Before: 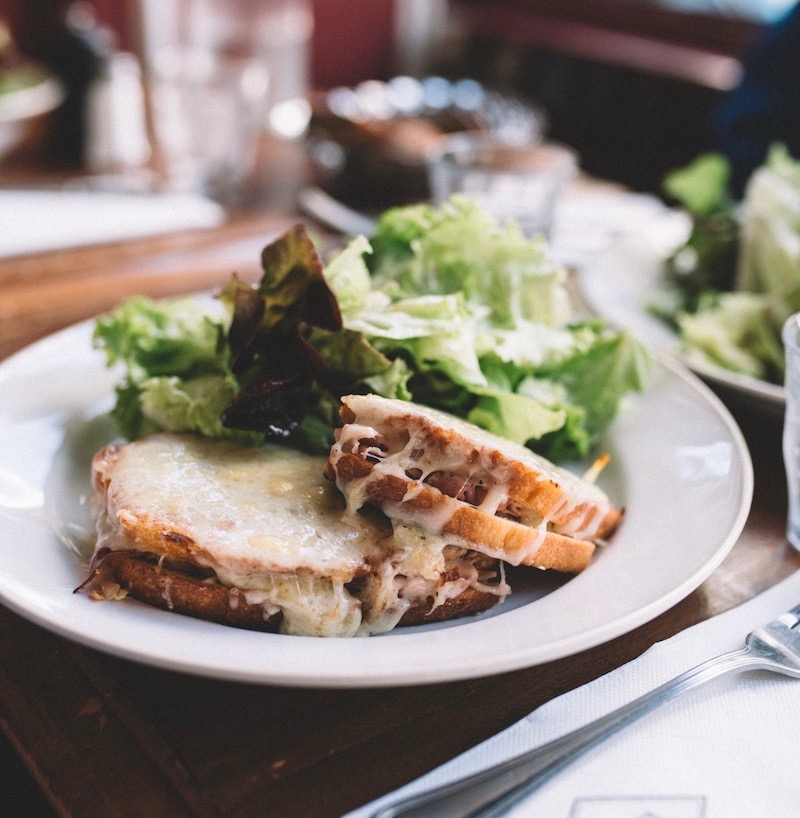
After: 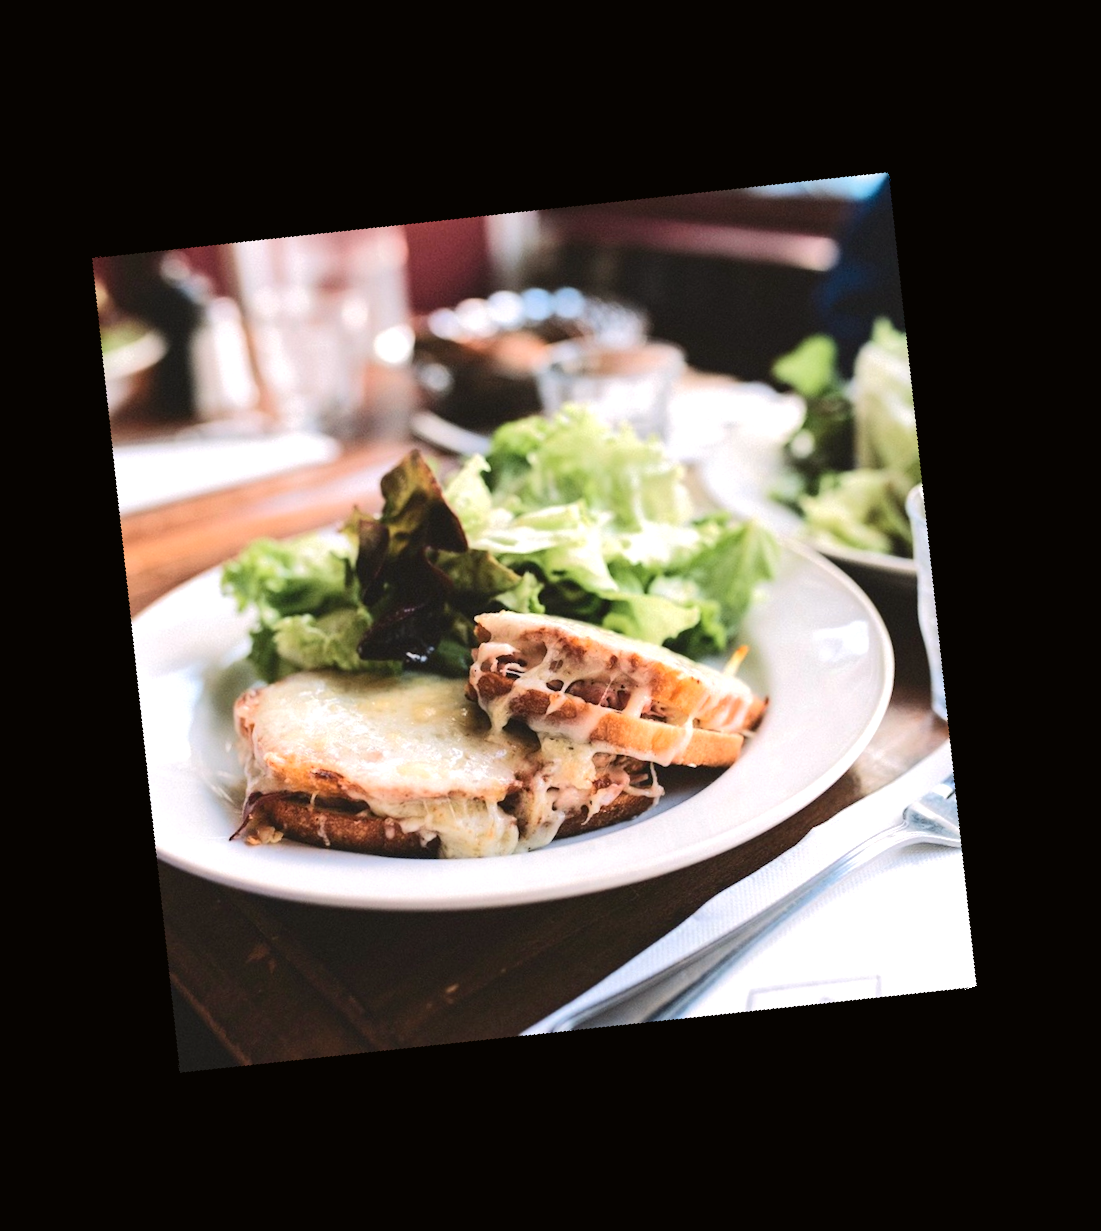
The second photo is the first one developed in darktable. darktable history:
tone curve: curves: ch0 [(0, 0.01) (0.052, 0.045) (0.136, 0.133) (0.29, 0.332) (0.453, 0.531) (0.676, 0.751) (0.89, 0.919) (1, 1)]; ch1 [(0, 0) (0.094, 0.081) (0.285, 0.299) (0.385, 0.403) (0.446, 0.443) (0.495, 0.496) (0.544, 0.552) (0.589, 0.612) (0.722, 0.728) (1, 1)]; ch2 [(0, 0) (0.257, 0.217) (0.43, 0.421) (0.498, 0.507) (0.531, 0.544) (0.56, 0.579) (0.625, 0.642) (1, 1)], color space Lab, independent channels, preserve colors none
base curve: curves: ch0 [(0, 0) (0.235, 0.266) (0.503, 0.496) (0.786, 0.72) (1, 1)]
rotate and perspective: rotation 13.27°, automatic cropping off
tone equalizer: -8 EV -0.417 EV, -7 EV -0.389 EV, -6 EV -0.333 EV, -5 EV -0.222 EV, -3 EV 0.222 EV, -2 EV 0.333 EV, -1 EV 0.389 EV, +0 EV 0.417 EV, edges refinement/feathering 500, mask exposure compensation -1.57 EV, preserve details no
crop and rotate: angle 19.43°, left 6.812%, right 4.125%, bottom 1.087%
